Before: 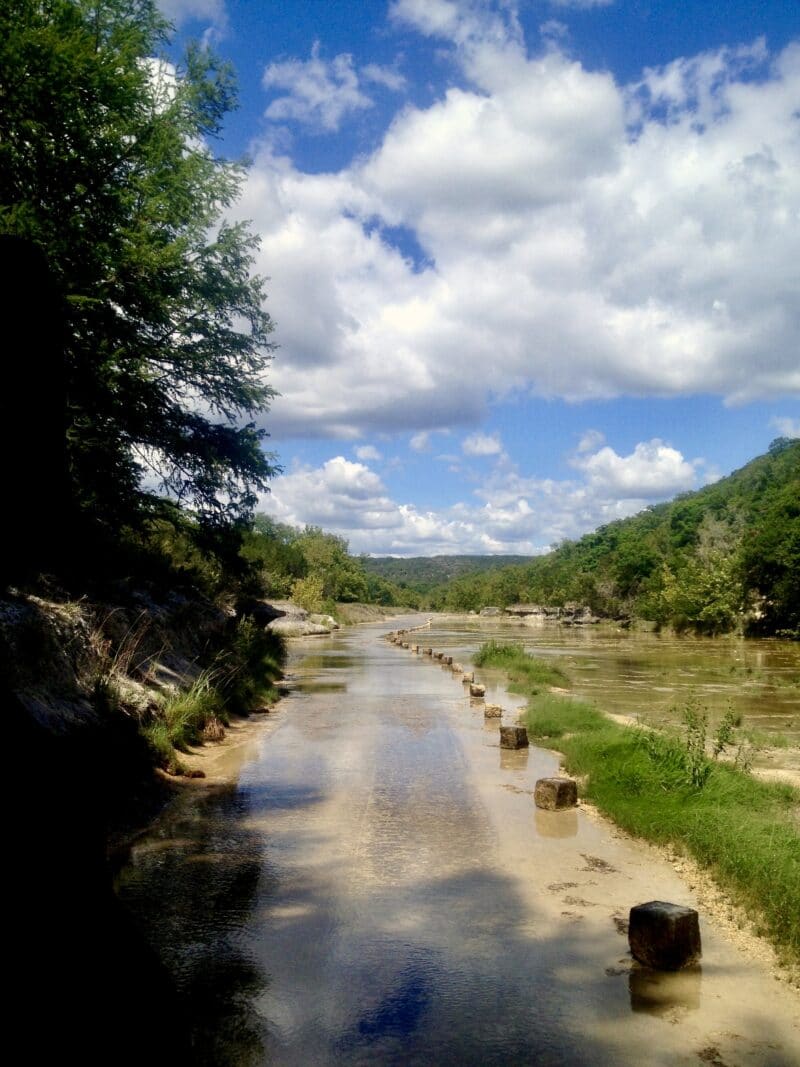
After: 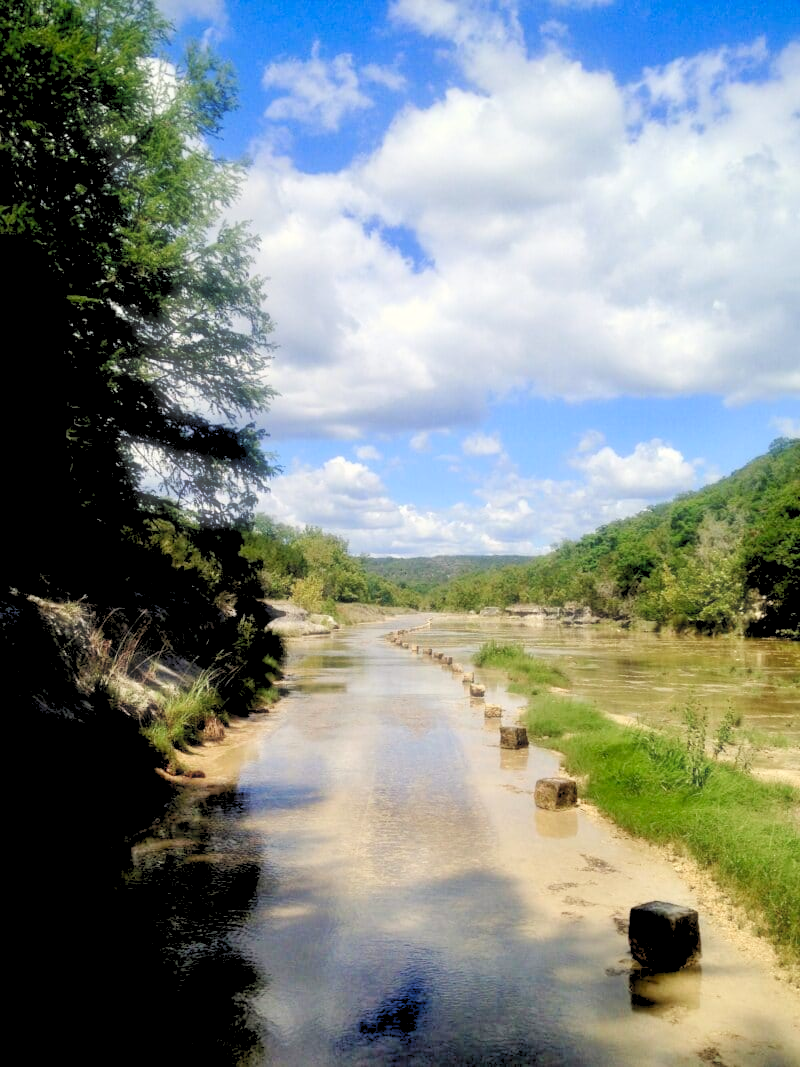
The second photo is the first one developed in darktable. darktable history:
levels: levels [0.093, 0.434, 0.988]
haze removal: strength -0.102, compatibility mode true, adaptive false
